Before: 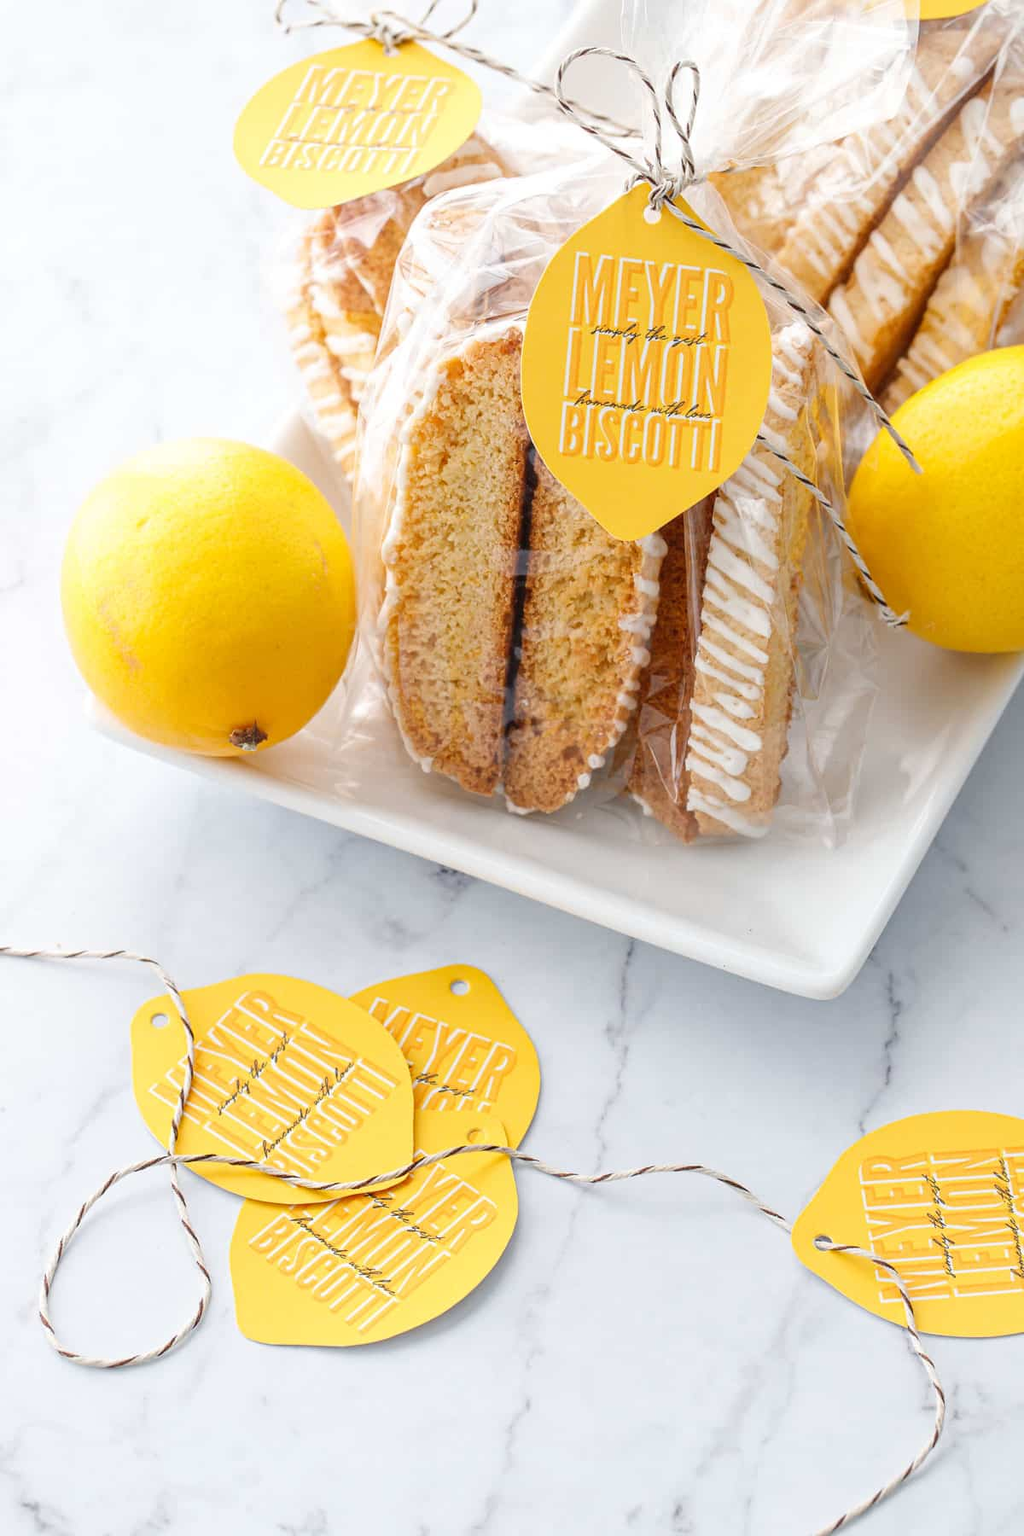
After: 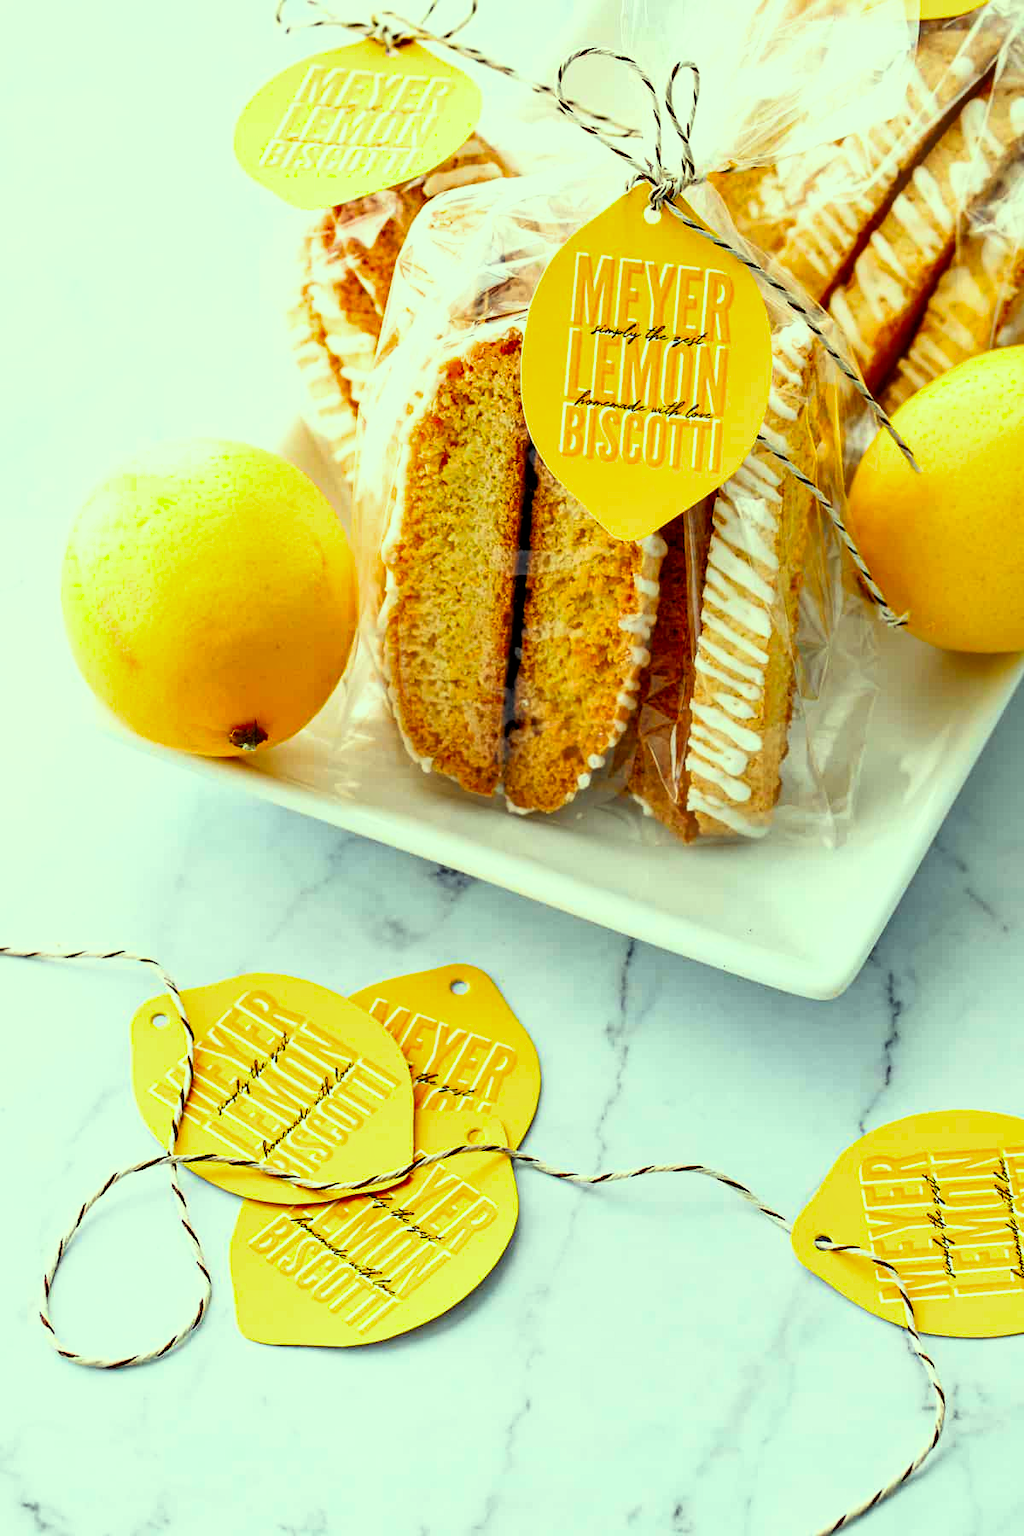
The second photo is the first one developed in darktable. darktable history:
filmic rgb: black relative exposure -3.64 EV, white relative exposure 2.44 EV, hardness 3.29
color correction: highlights a* -10.77, highlights b* 9.8, saturation 1.72
shadows and highlights: low approximation 0.01, soften with gaussian
